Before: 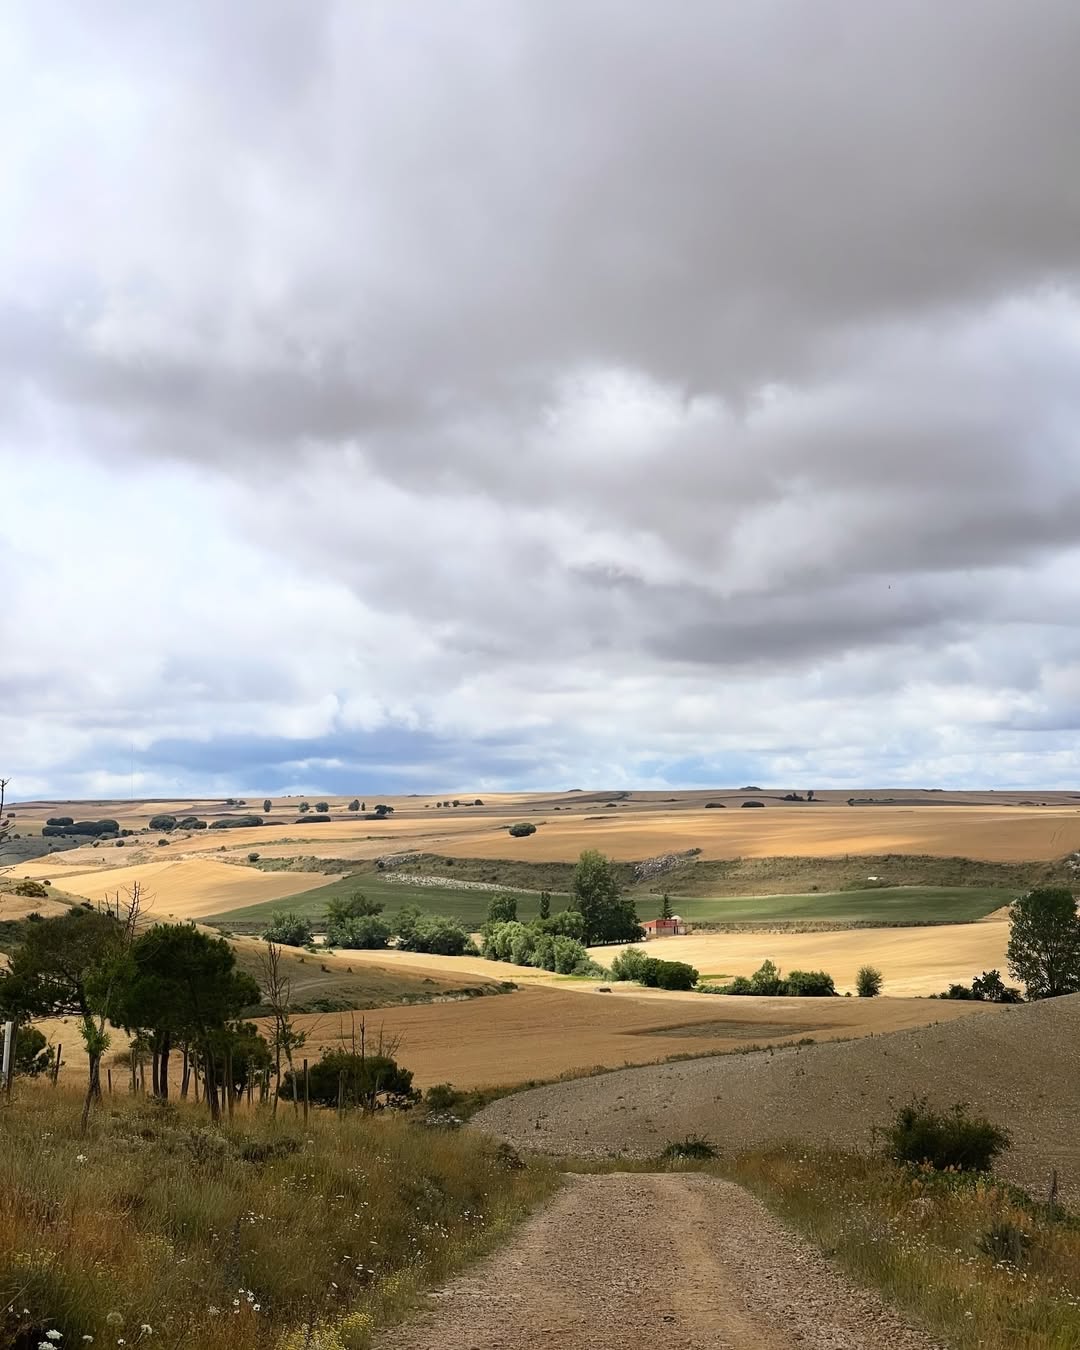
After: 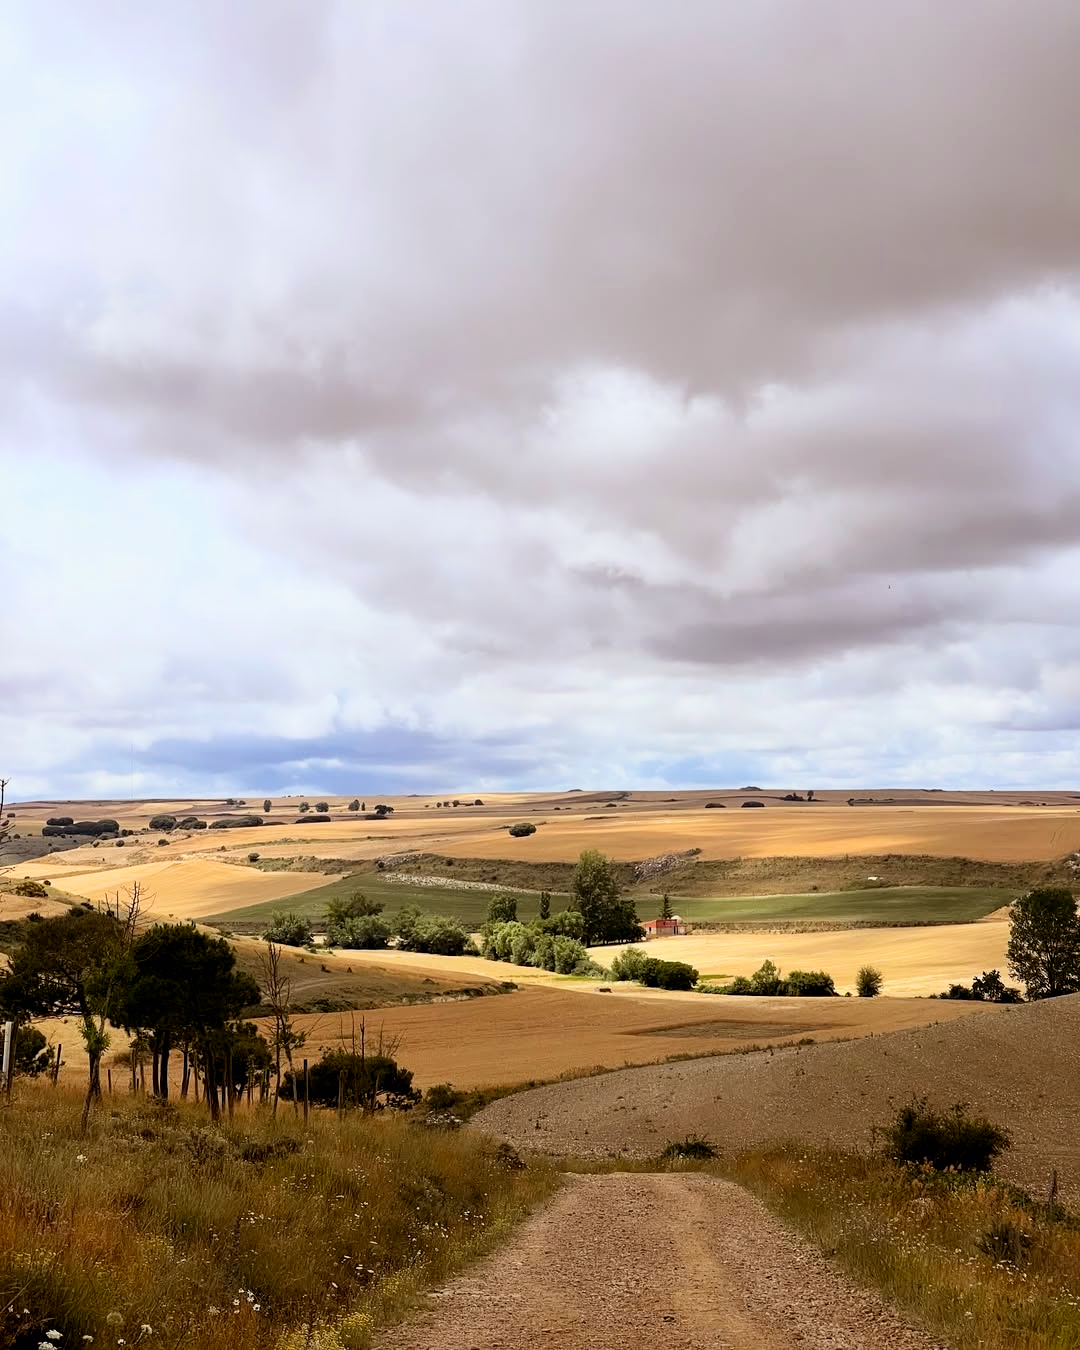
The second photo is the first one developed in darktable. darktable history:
exposure: black level correction 0.005, exposure 0.286 EV, compensate highlight preservation false
filmic rgb: black relative exposure -11.35 EV, white relative exposure 3.22 EV, hardness 6.76, color science v6 (2022)
rgb levels: mode RGB, independent channels, levels [[0, 0.5, 1], [0, 0.521, 1], [0, 0.536, 1]]
